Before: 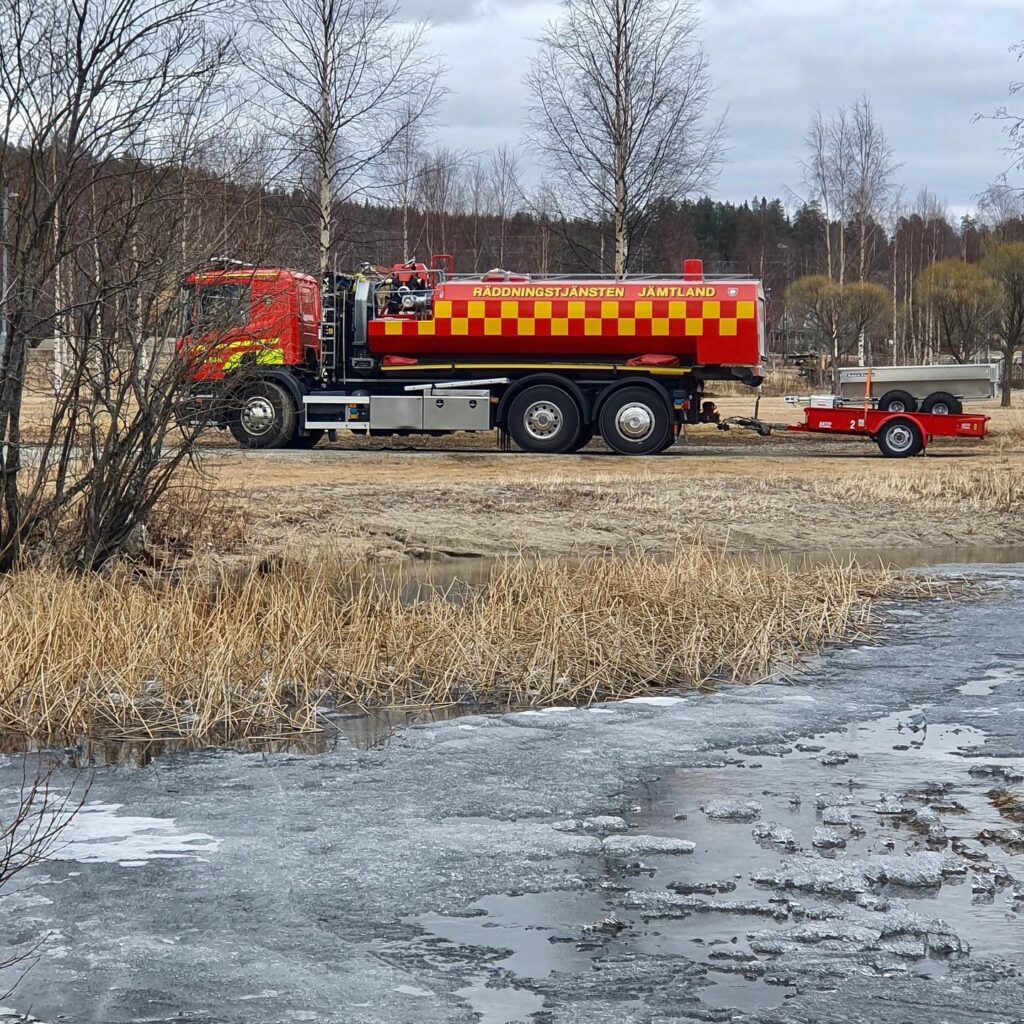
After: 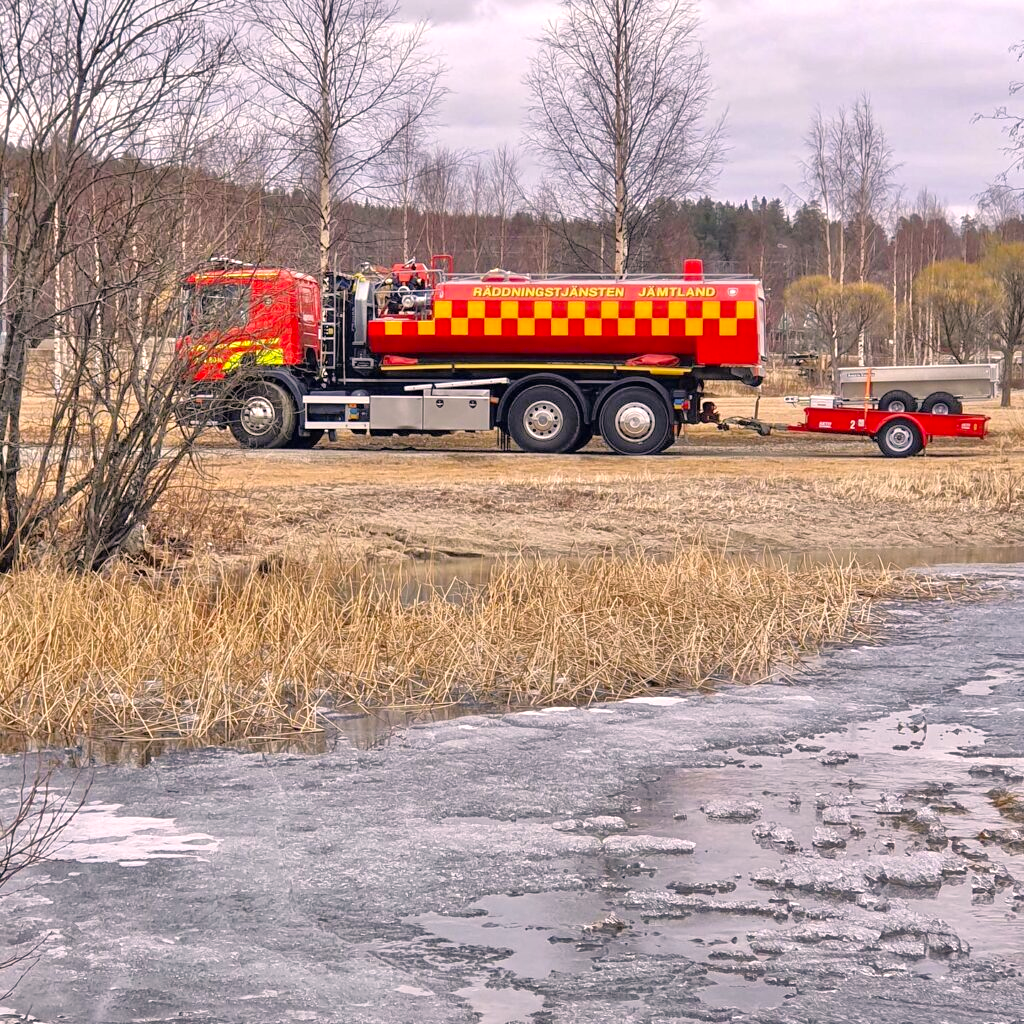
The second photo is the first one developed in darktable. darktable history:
tone equalizer: -7 EV 0.15 EV, -6 EV 0.6 EV, -5 EV 1.15 EV, -4 EV 1.33 EV, -3 EV 1.15 EV, -2 EV 0.6 EV, -1 EV 0.15 EV, mask exposure compensation -0.5 EV
white balance: red 0.983, blue 1.036
color correction: highlights a* 11.96, highlights b* 11.58
exposure: exposure 0.2 EV, compensate highlight preservation false
vibrance: on, module defaults
